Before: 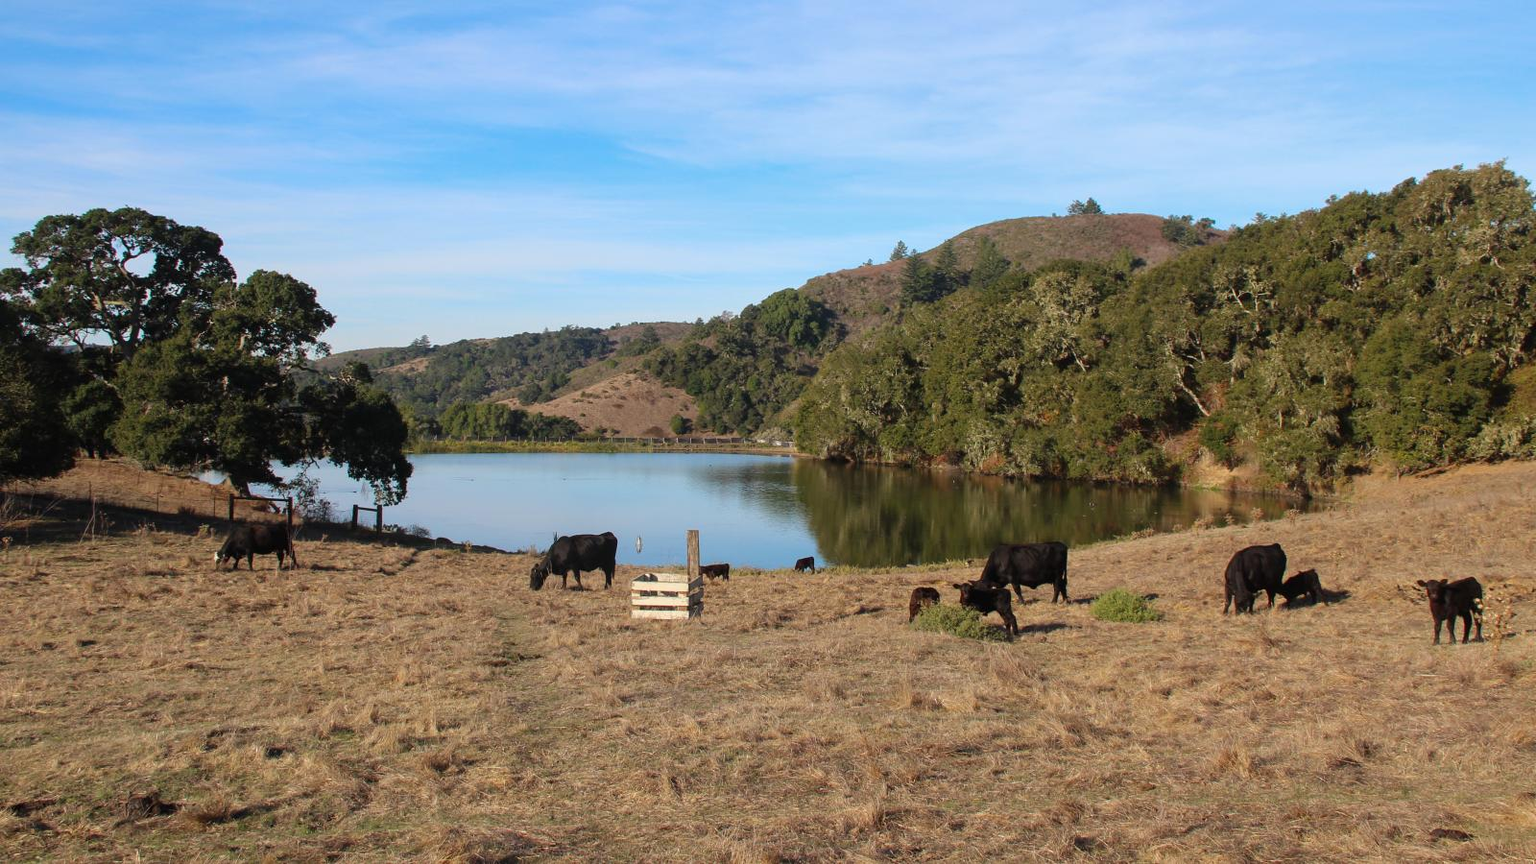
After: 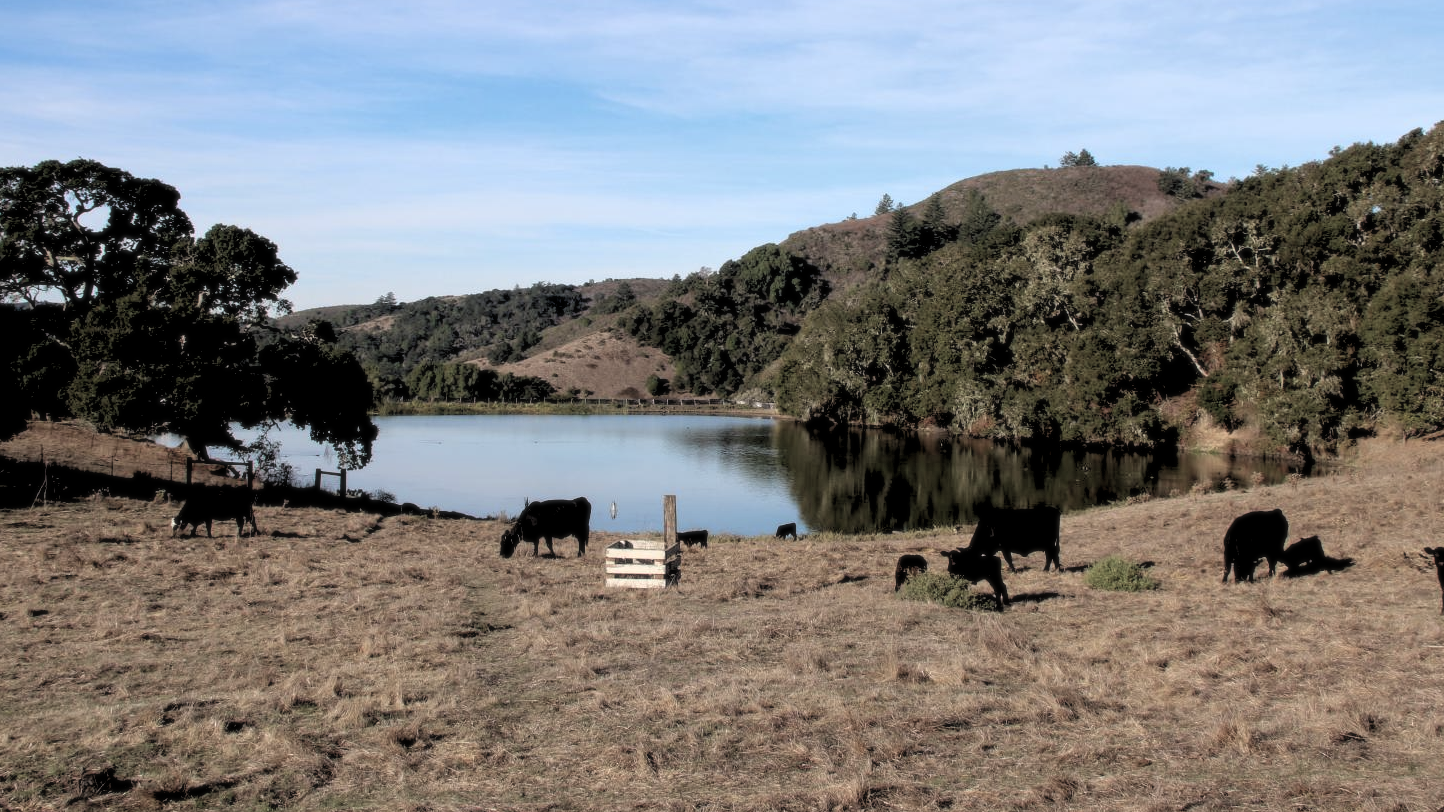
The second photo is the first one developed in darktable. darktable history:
rgb levels: levels [[0.034, 0.472, 0.904], [0, 0.5, 1], [0, 0.5, 1]]
soften: size 10%, saturation 50%, brightness 0.2 EV, mix 10%
color balance: input saturation 100.43%, contrast fulcrum 14.22%, output saturation 70.41%
crop: left 3.305%, top 6.436%, right 6.389%, bottom 3.258%
white balance: red 1.004, blue 1.024
tone equalizer: on, module defaults
